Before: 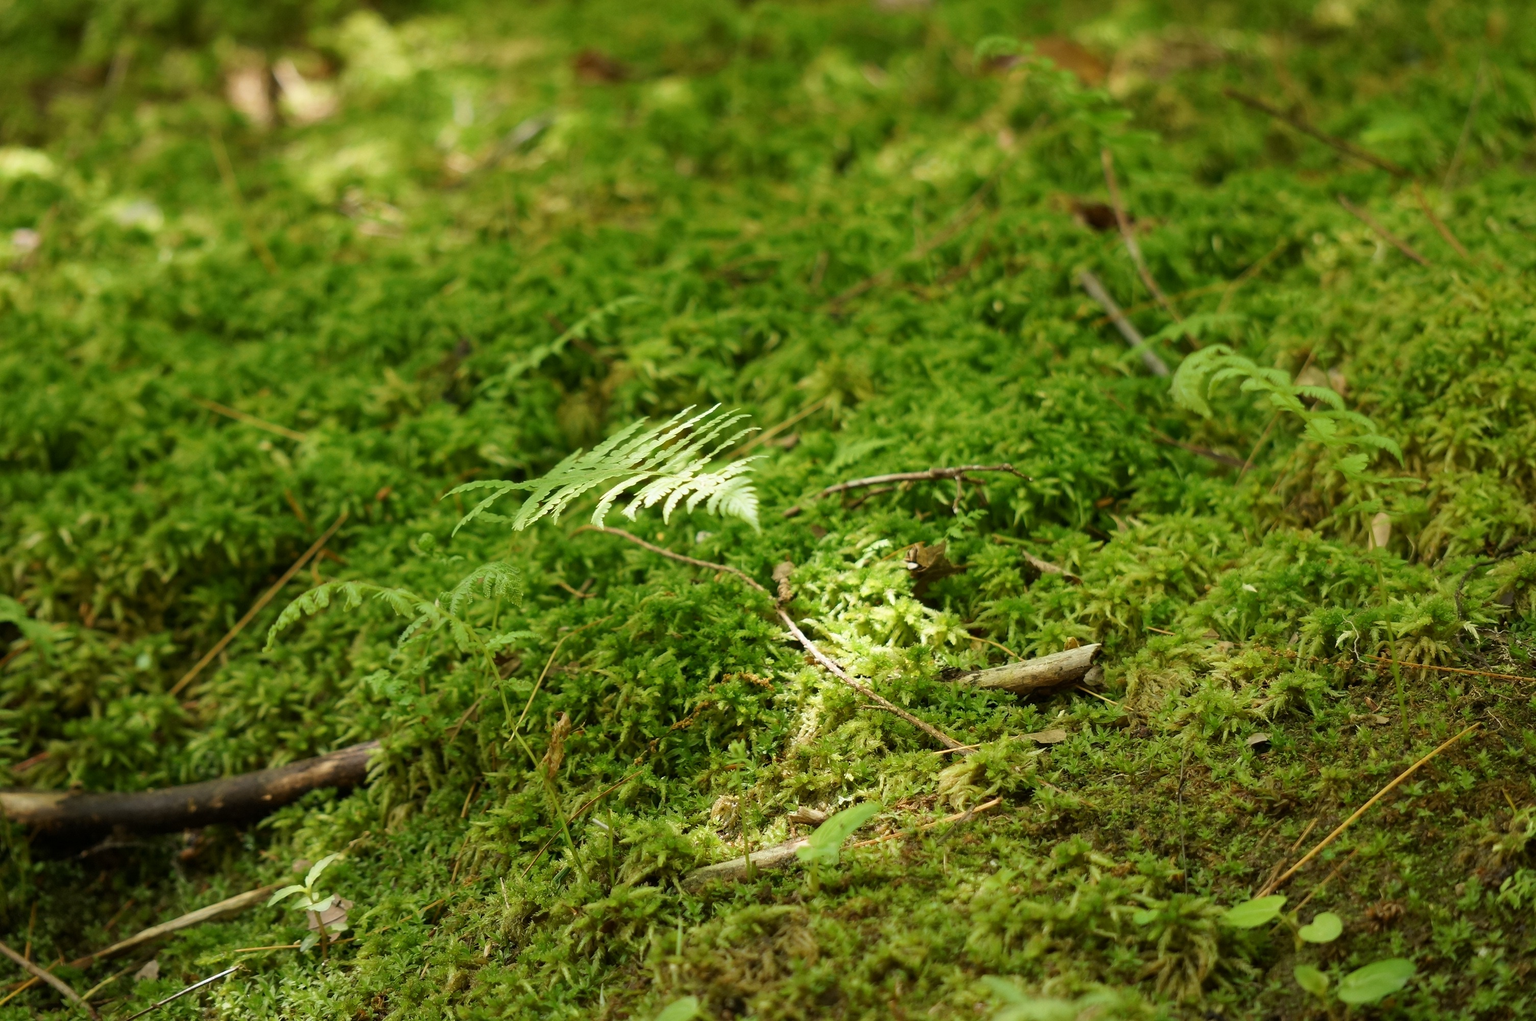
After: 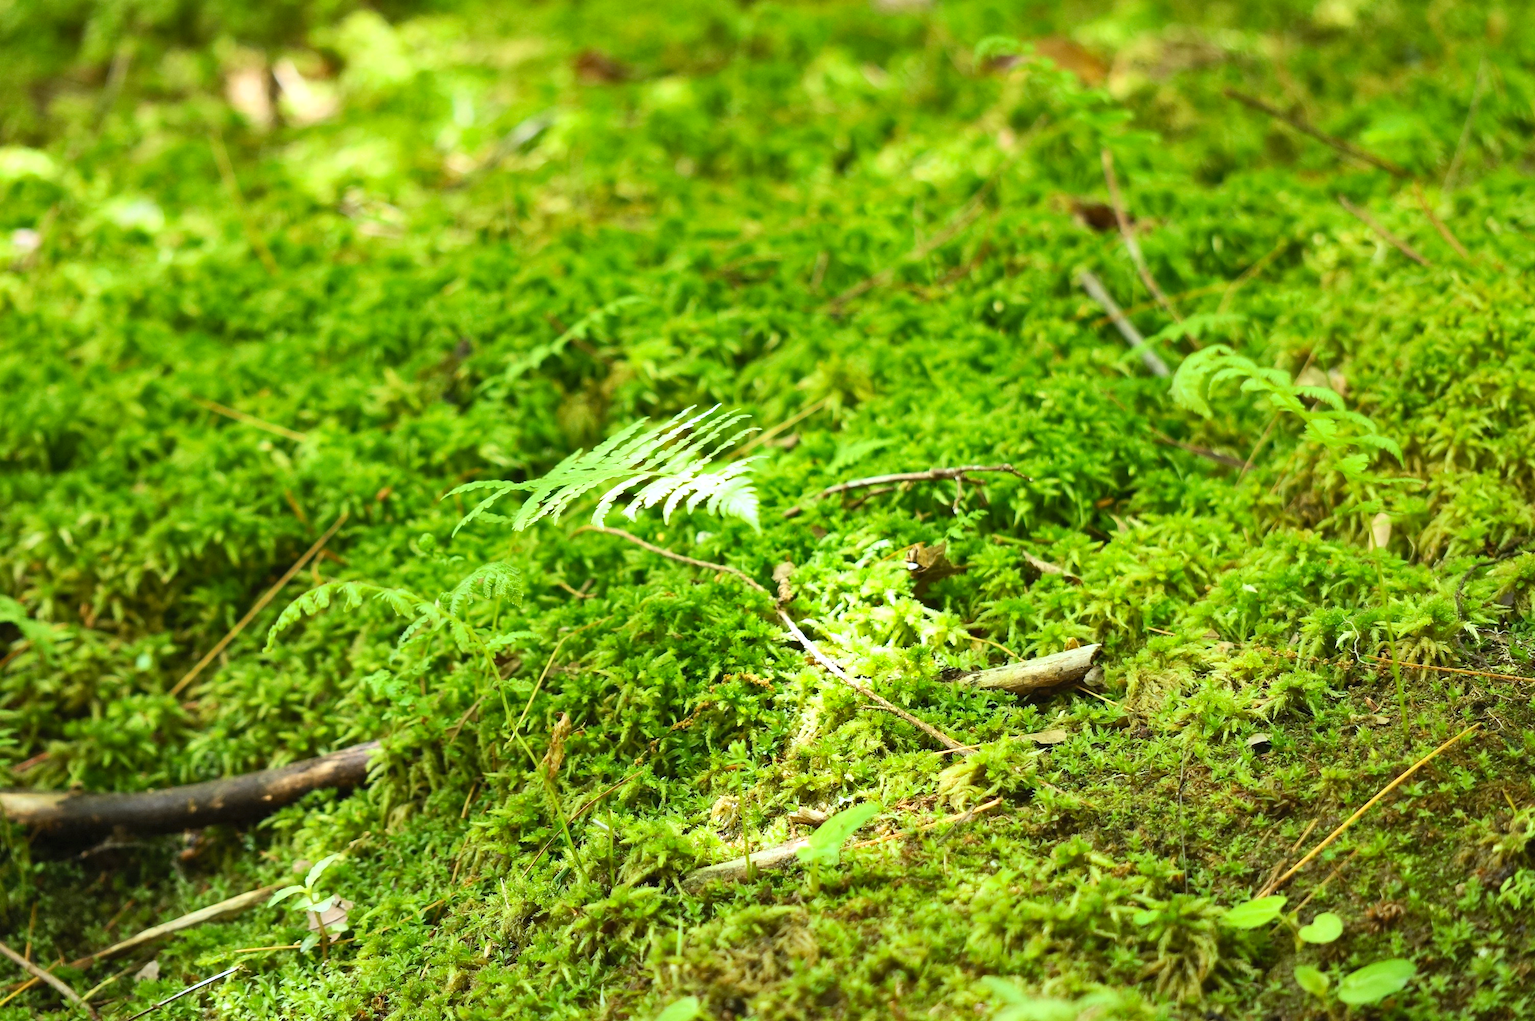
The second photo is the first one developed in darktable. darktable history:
white balance: red 0.931, blue 1.11
contrast brightness saturation: contrast 0.2, brightness 0.16, saturation 0.22
shadows and highlights: shadows 35, highlights -35, soften with gaussian
exposure: black level correction 0, exposure 0.7 EV, compensate exposure bias true, compensate highlight preservation false
